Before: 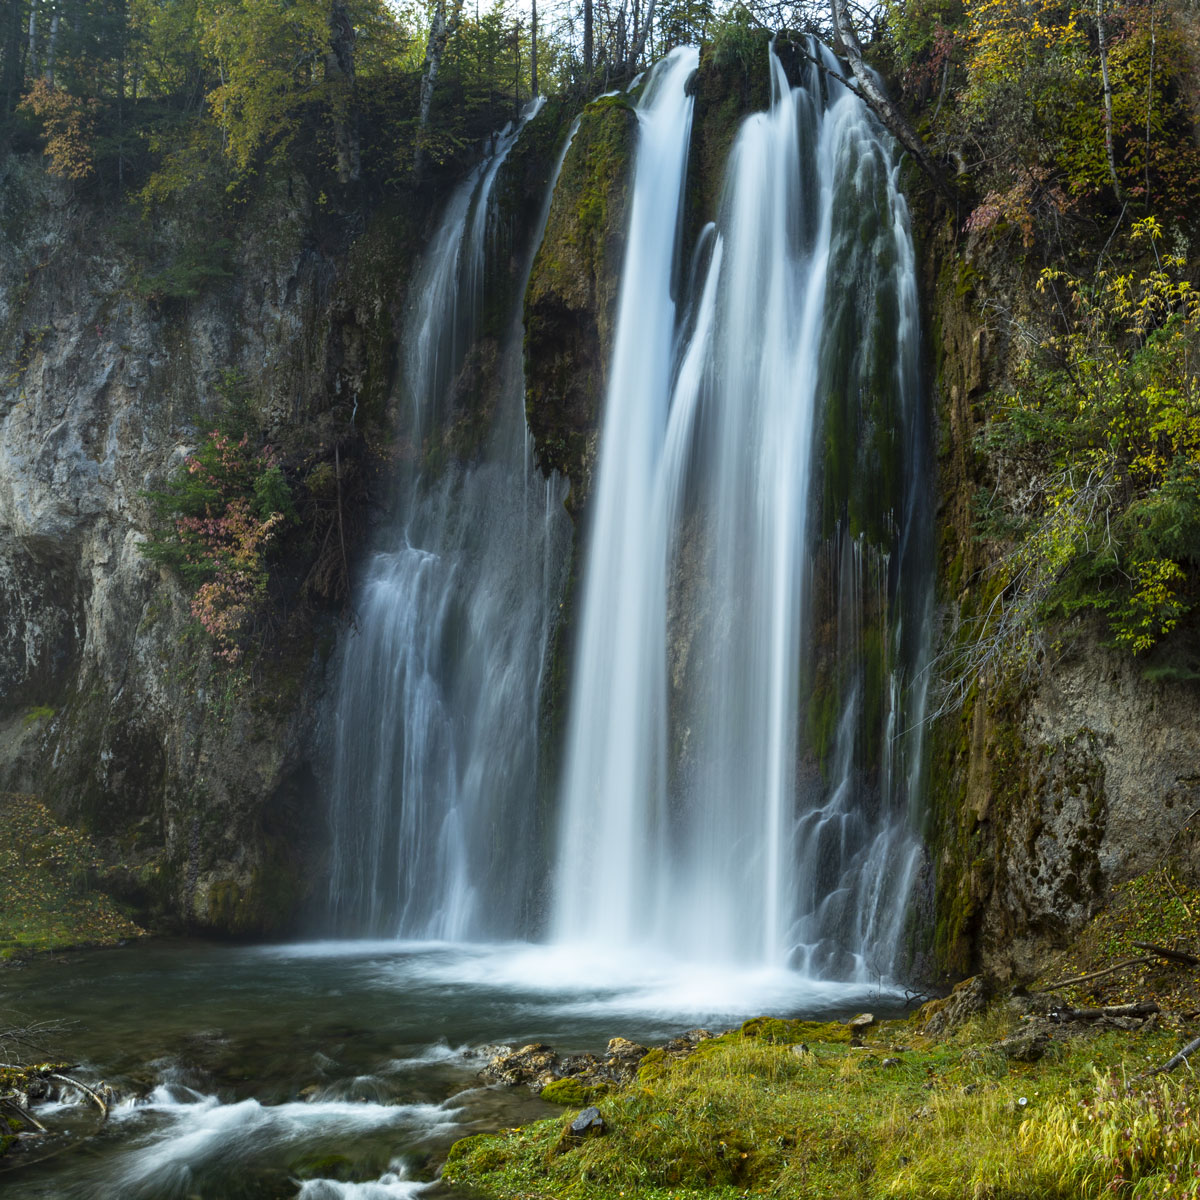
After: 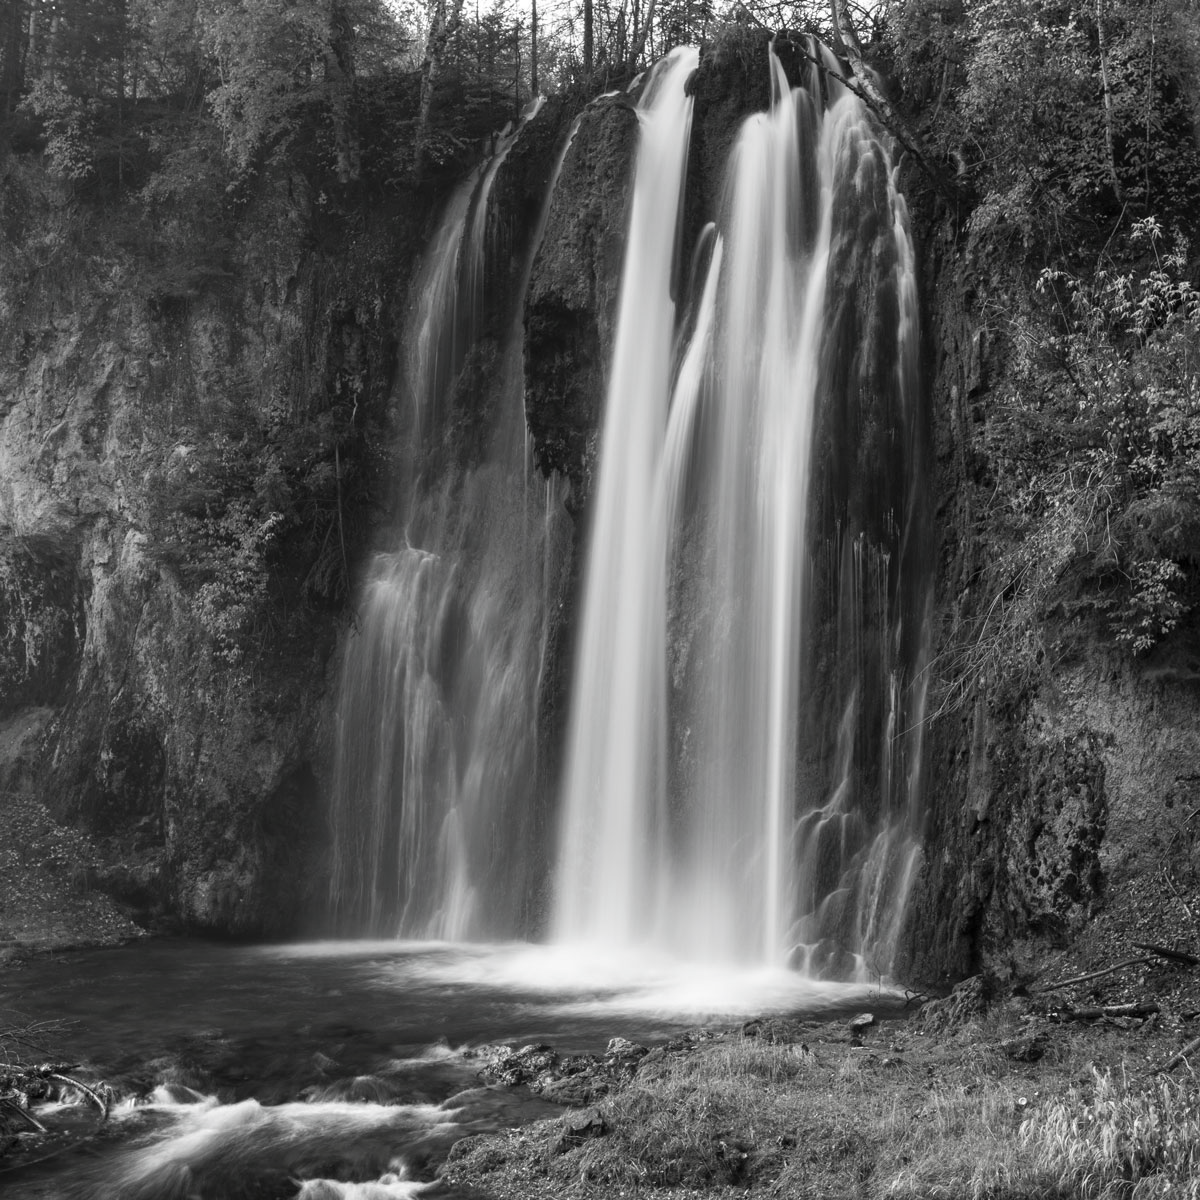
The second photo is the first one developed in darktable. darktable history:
contrast brightness saturation: saturation -0.983
exposure: compensate highlight preservation false
